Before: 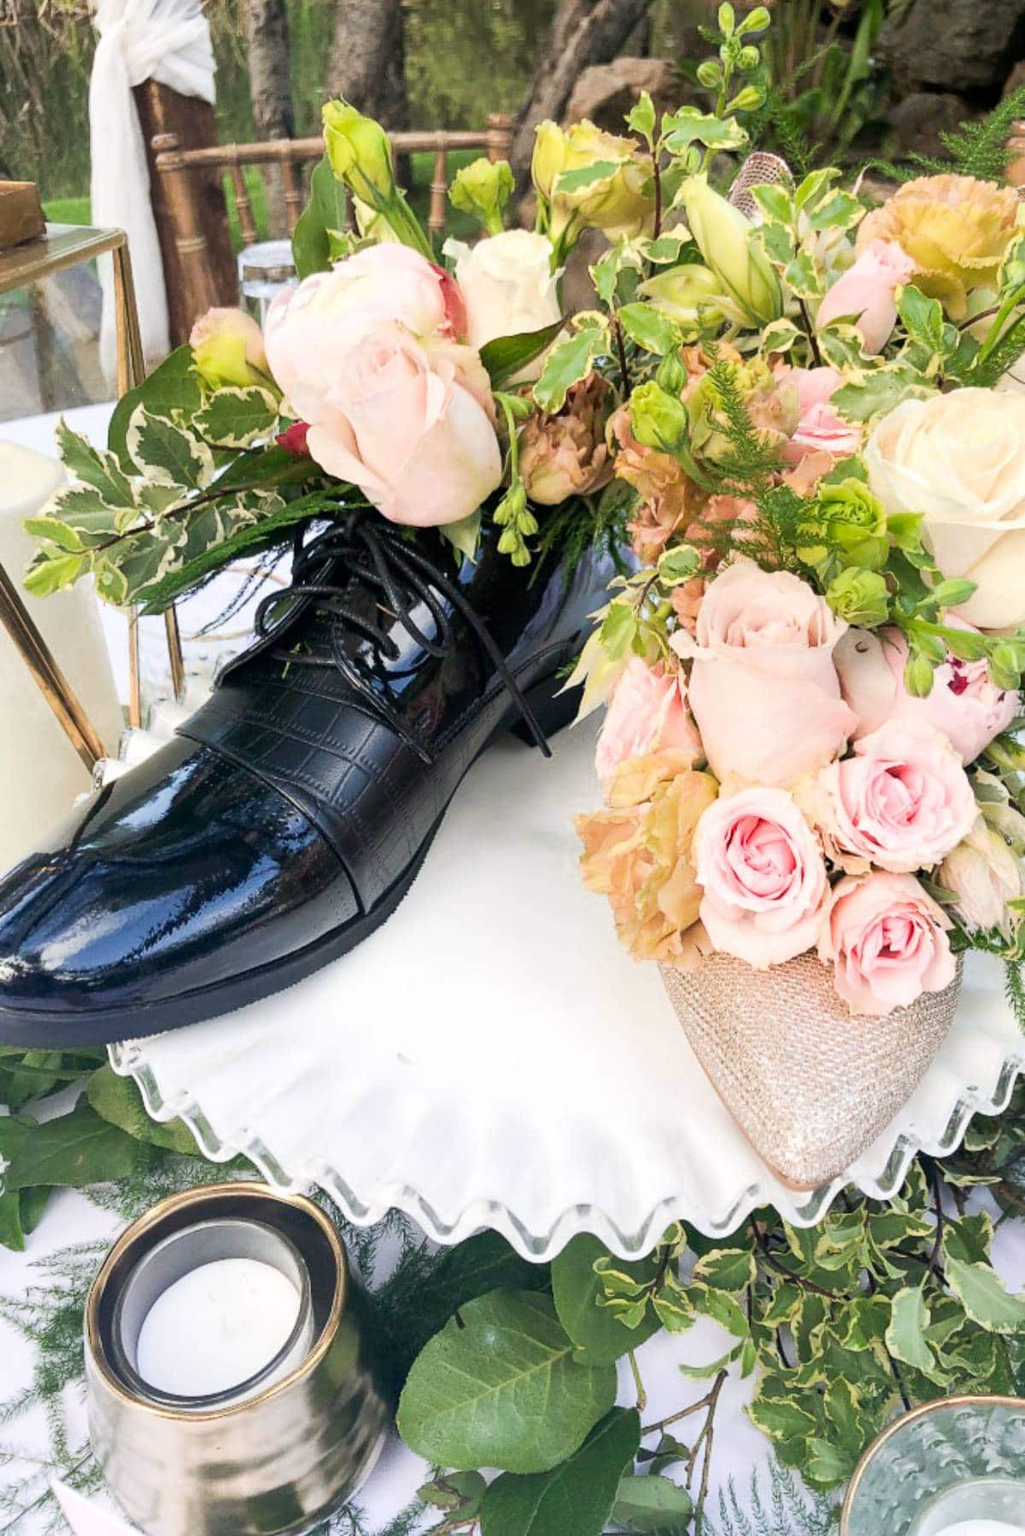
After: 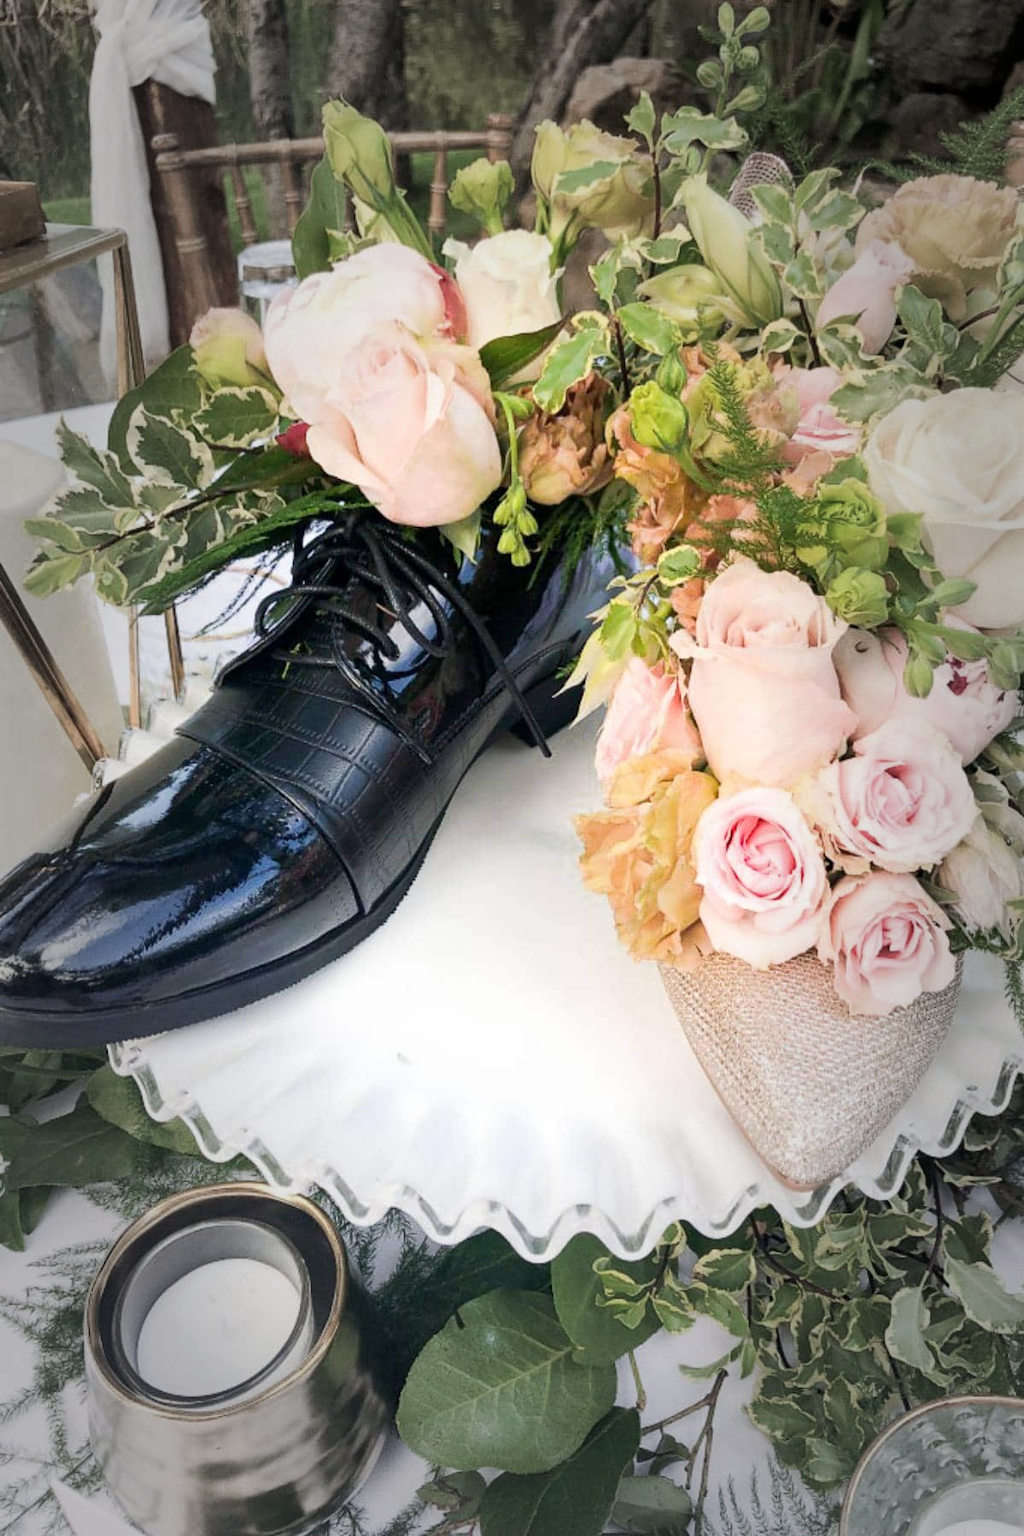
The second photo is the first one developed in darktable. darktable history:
vignetting: fall-off start 48.22%, automatic ratio true, width/height ratio 1.285, unbound false
